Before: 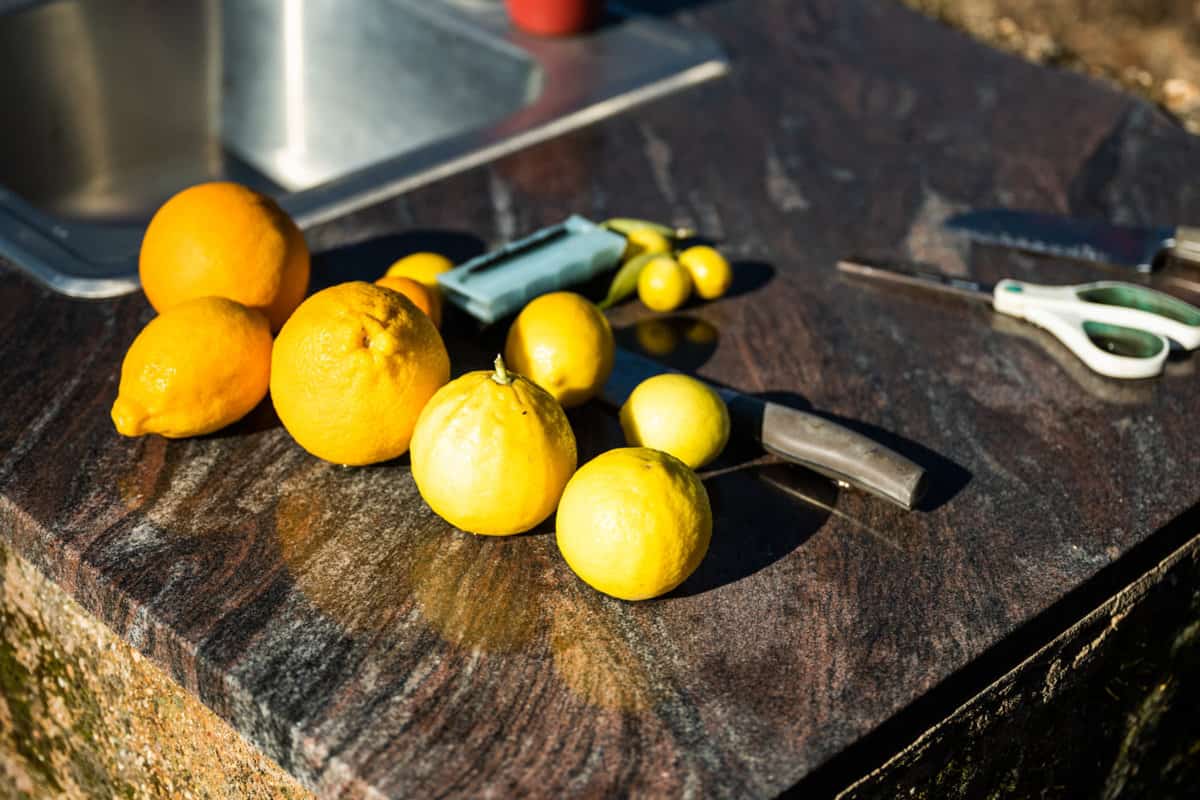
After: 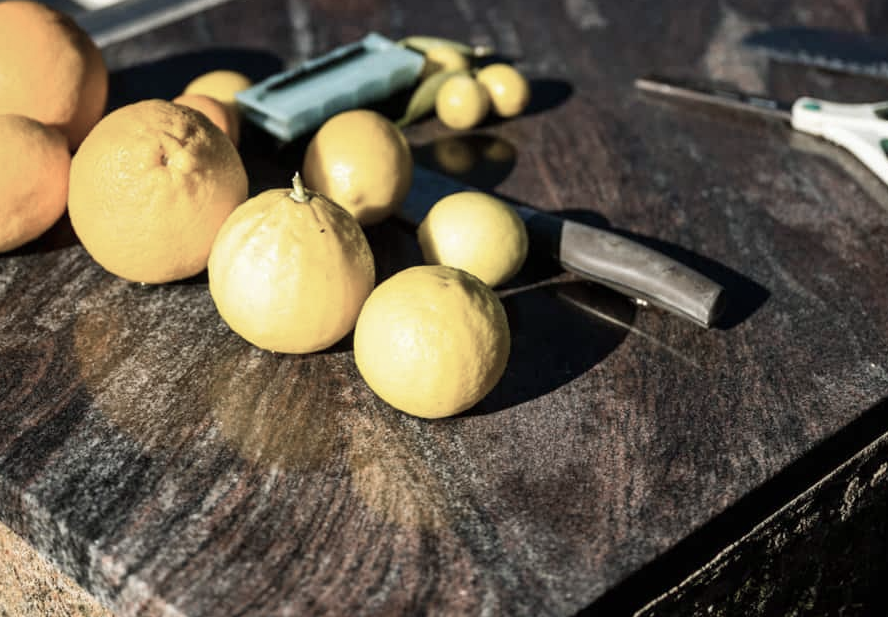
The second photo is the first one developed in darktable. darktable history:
color zones: curves: ch0 [(0, 0.559) (0.153, 0.551) (0.229, 0.5) (0.429, 0.5) (0.571, 0.5) (0.714, 0.5) (0.857, 0.5) (1, 0.559)]; ch1 [(0, 0.417) (0.112, 0.336) (0.213, 0.26) (0.429, 0.34) (0.571, 0.35) (0.683, 0.331) (0.857, 0.344) (1, 0.417)]
crop: left 16.871%, top 22.857%, right 9.116%
